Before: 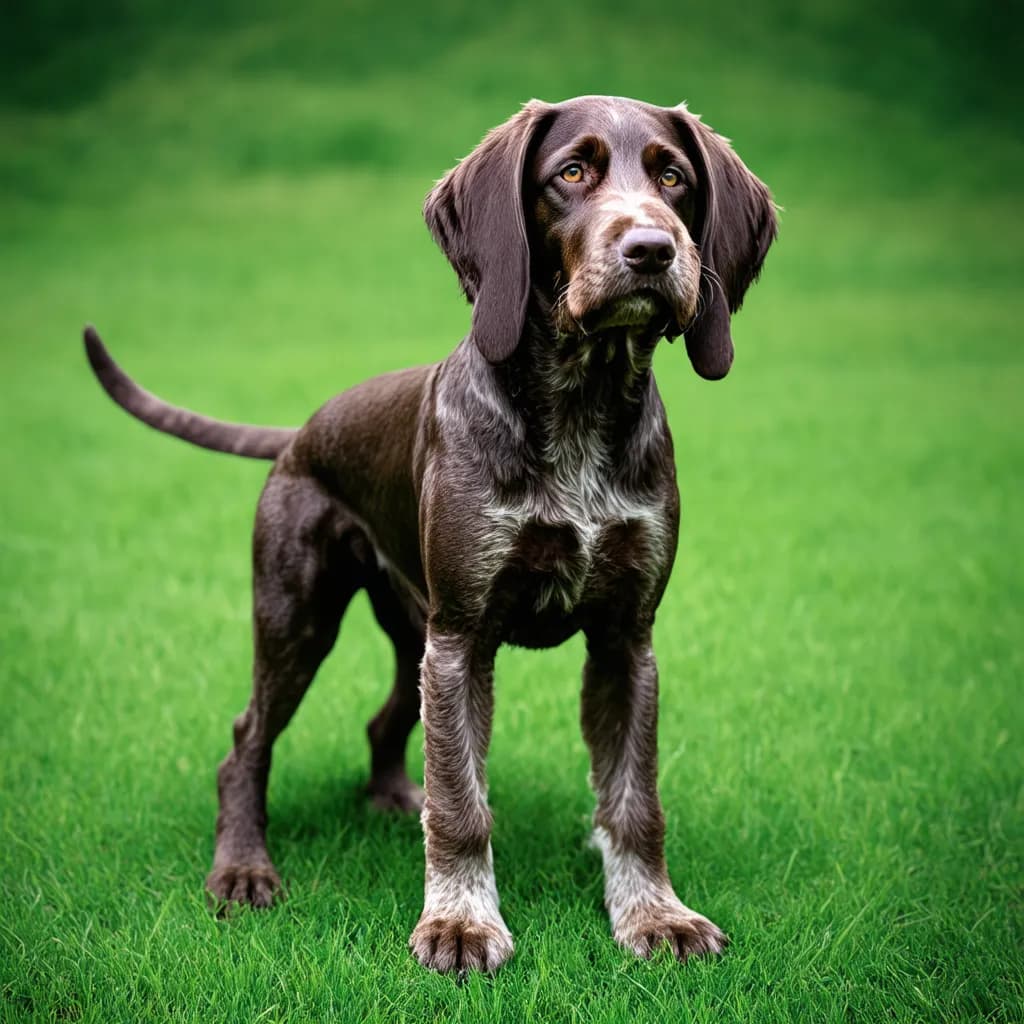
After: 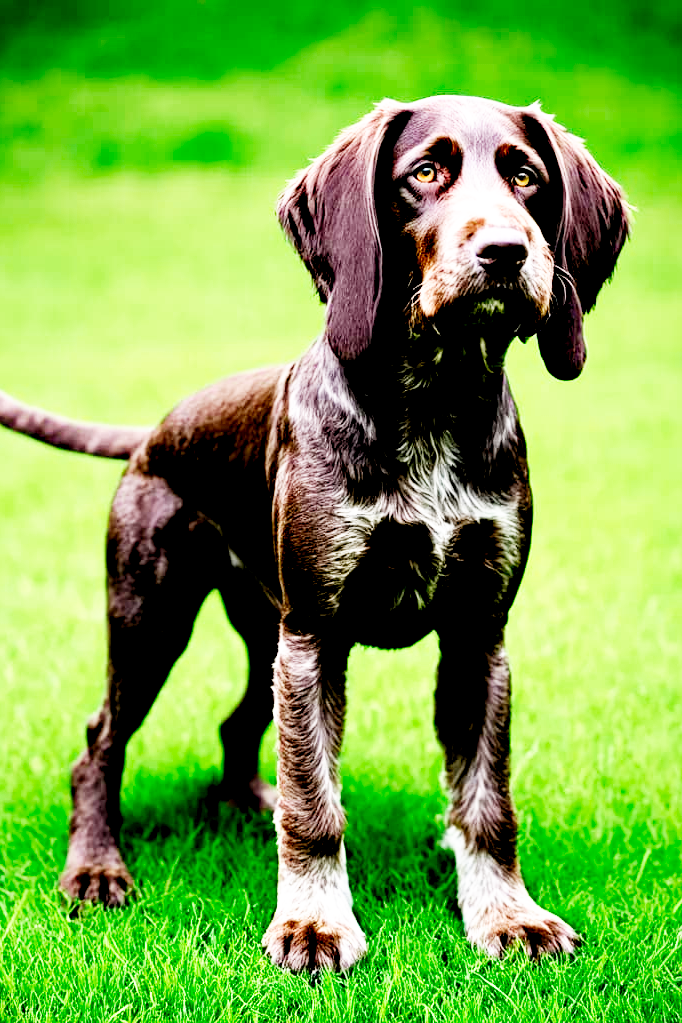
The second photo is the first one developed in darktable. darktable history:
exposure: black level correction 0.025, exposure 0.182 EV, compensate highlight preservation false
levels: levels [0.018, 0.493, 1]
base curve: curves: ch0 [(0, 0) (0.007, 0.004) (0.027, 0.03) (0.046, 0.07) (0.207, 0.54) (0.442, 0.872) (0.673, 0.972) (1, 1)], preserve colors none
crop and rotate: left 14.436%, right 18.898%
